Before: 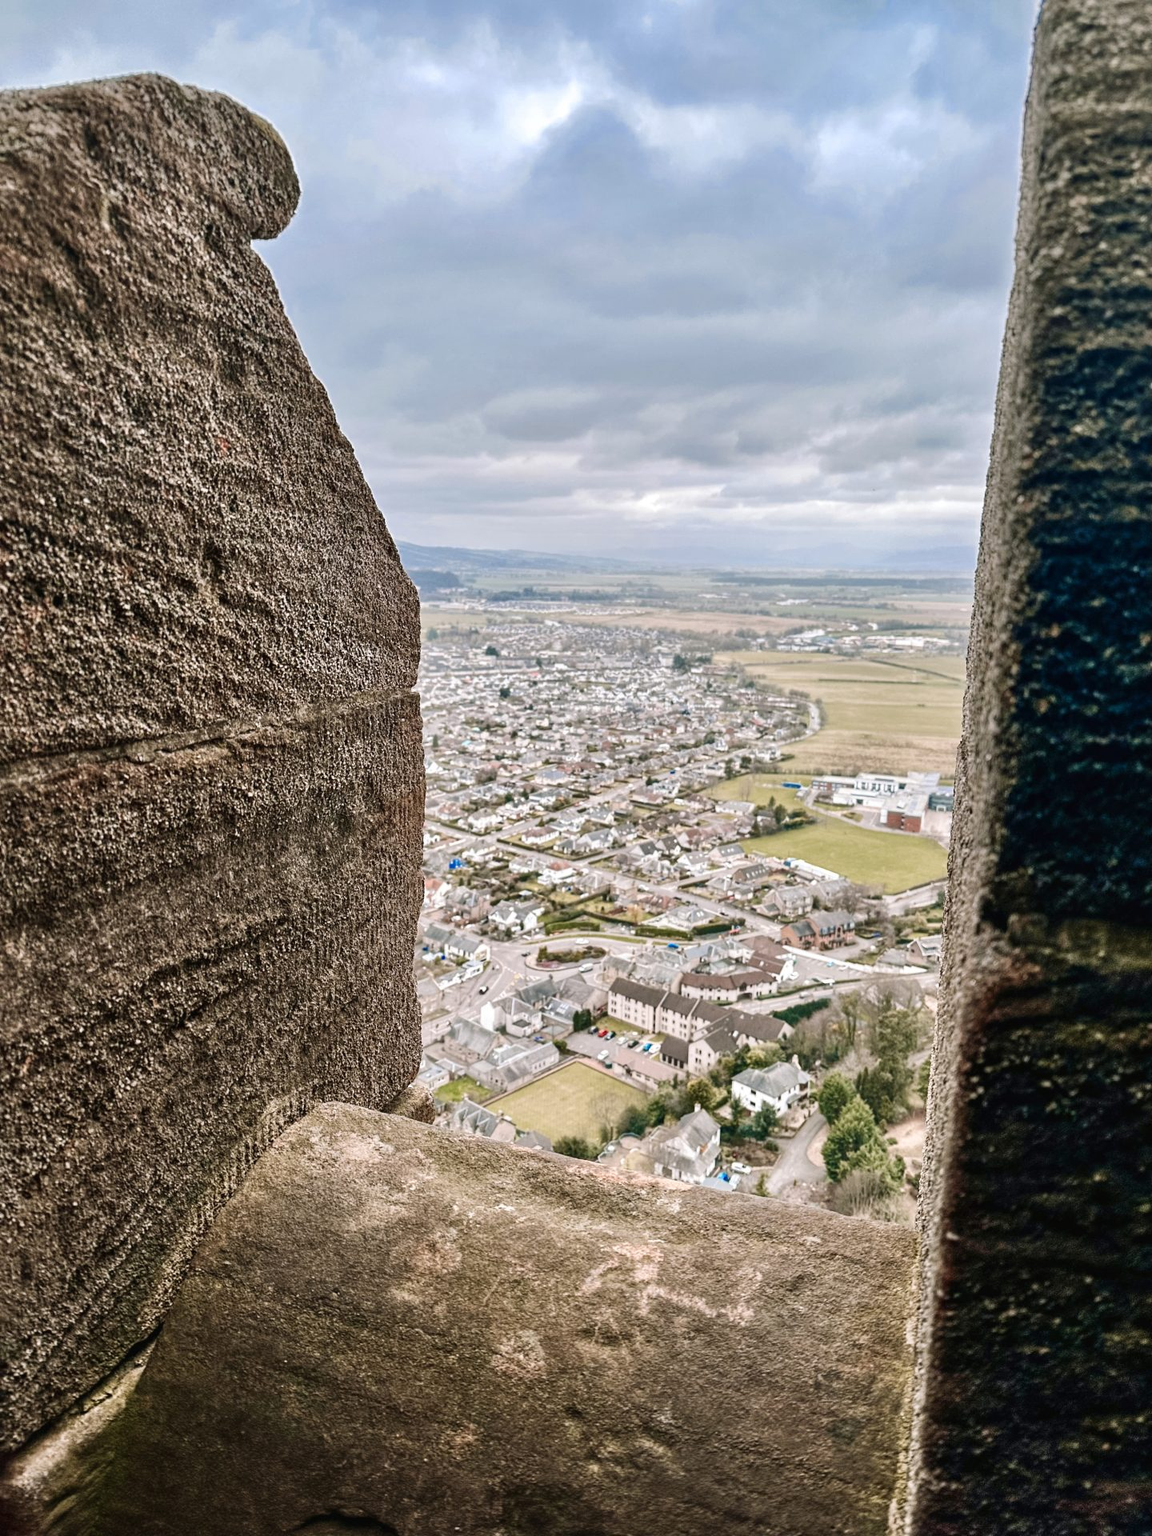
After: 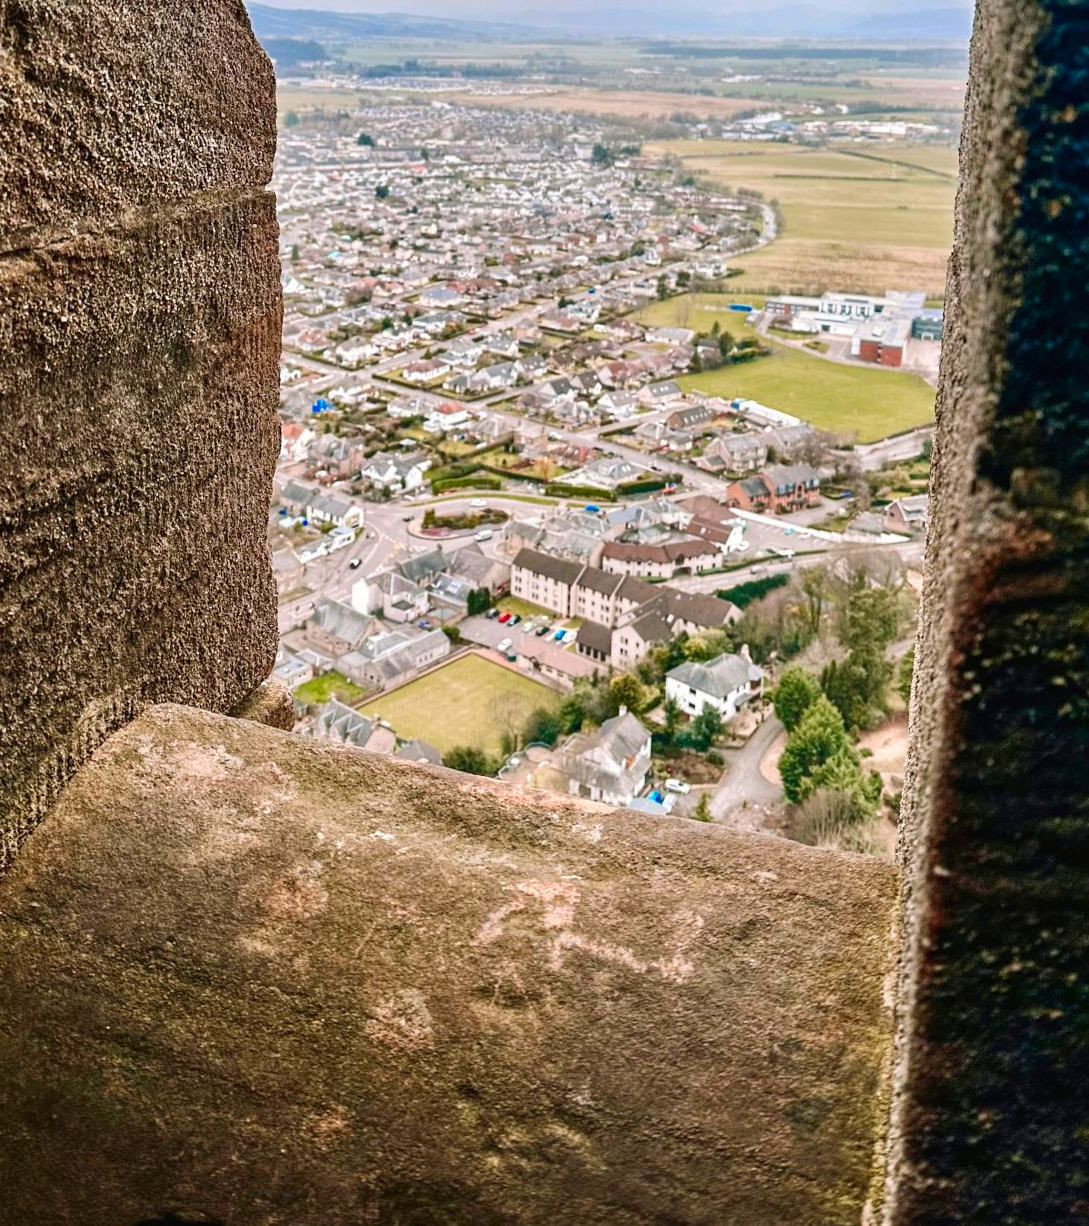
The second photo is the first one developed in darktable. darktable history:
white balance: emerald 1
crop and rotate: left 17.299%, top 35.115%, right 7.015%, bottom 1.024%
color contrast: green-magenta contrast 1.69, blue-yellow contrast 1.49
